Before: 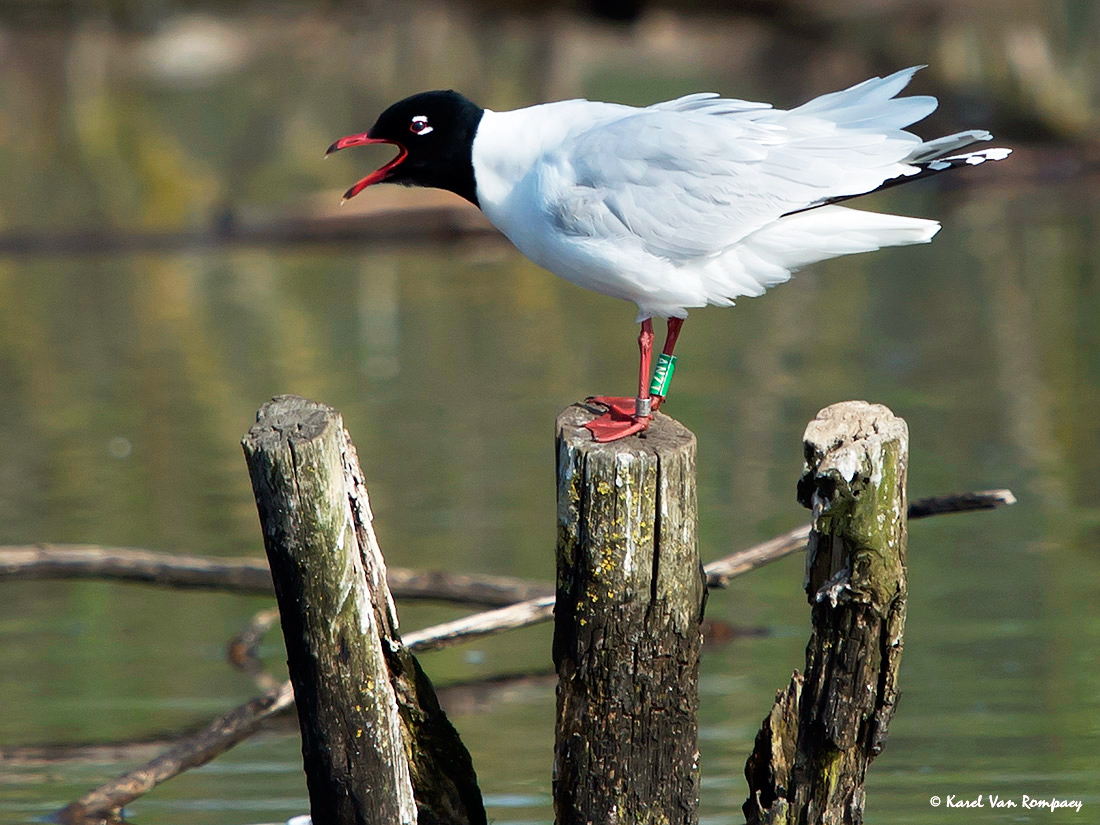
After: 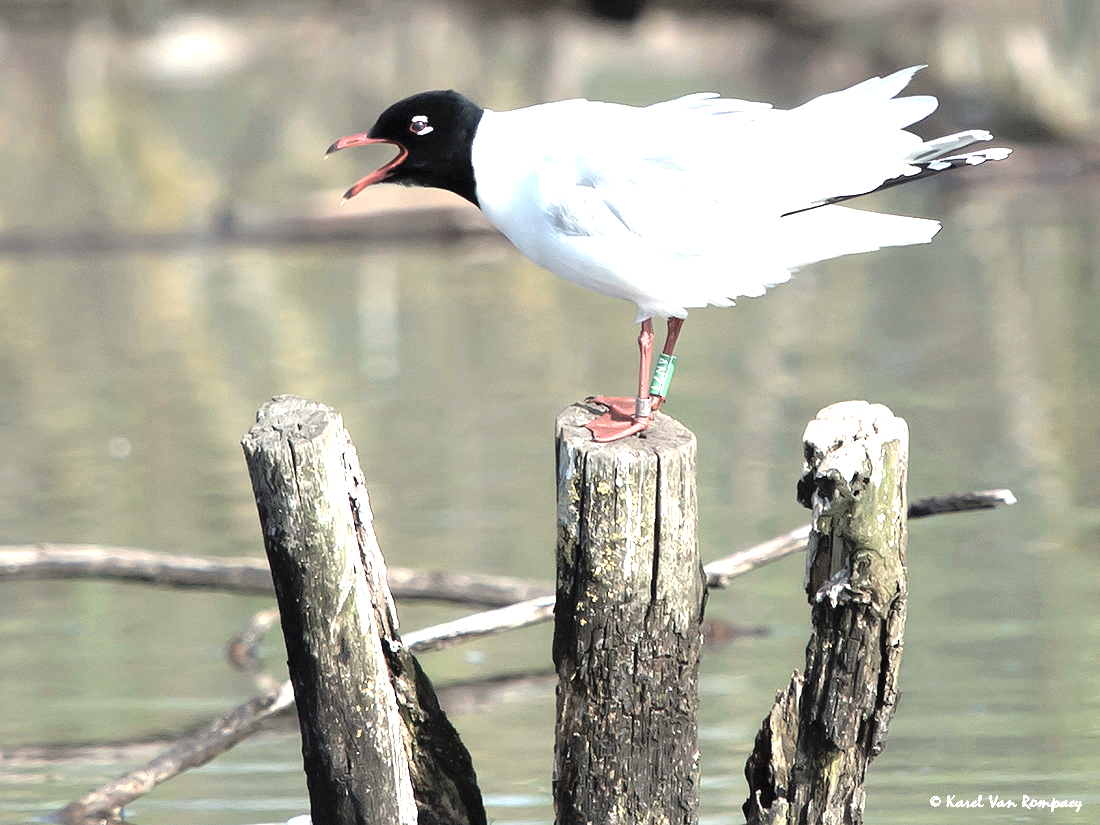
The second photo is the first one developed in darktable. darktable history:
exposure: black level correction 0, exposure 1.28 EV, compensate exposure bias true, compensate highlight preservation false
contrast brightness saturation: brightness 0.188, saturation -0.504
